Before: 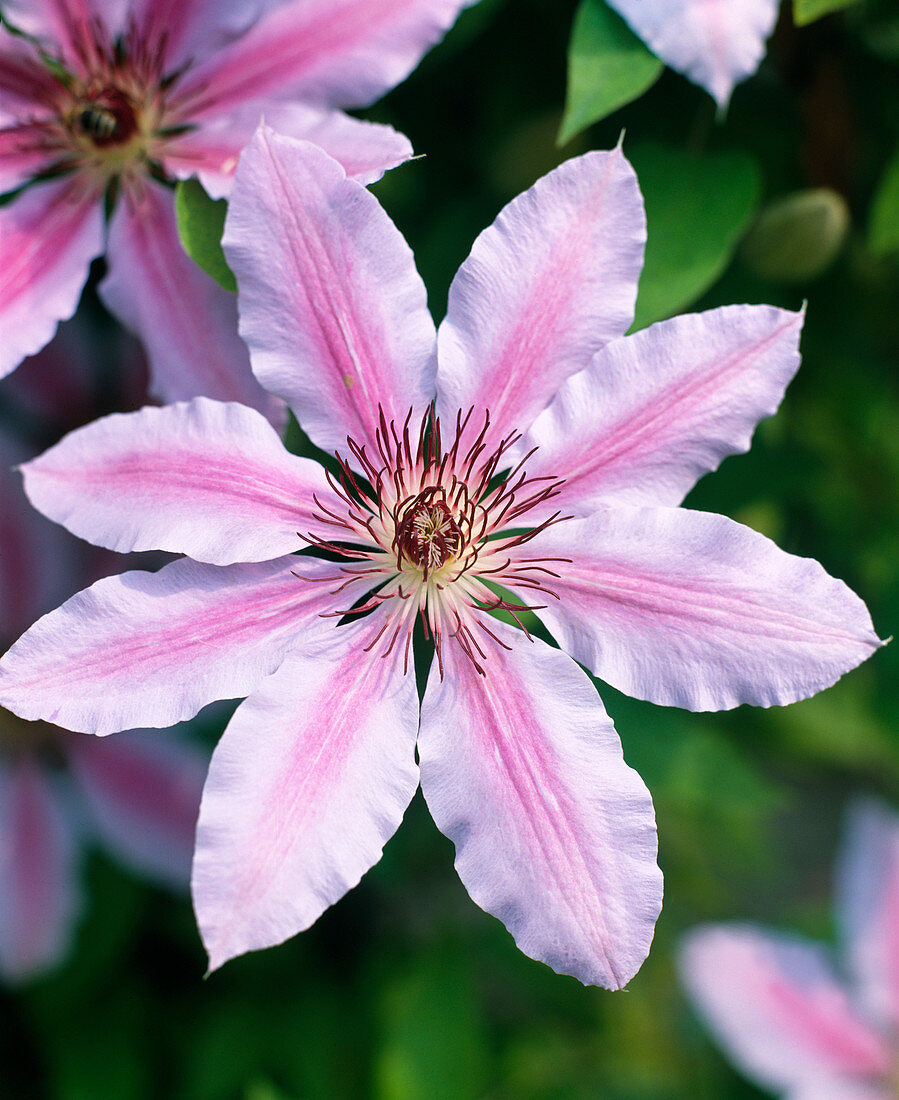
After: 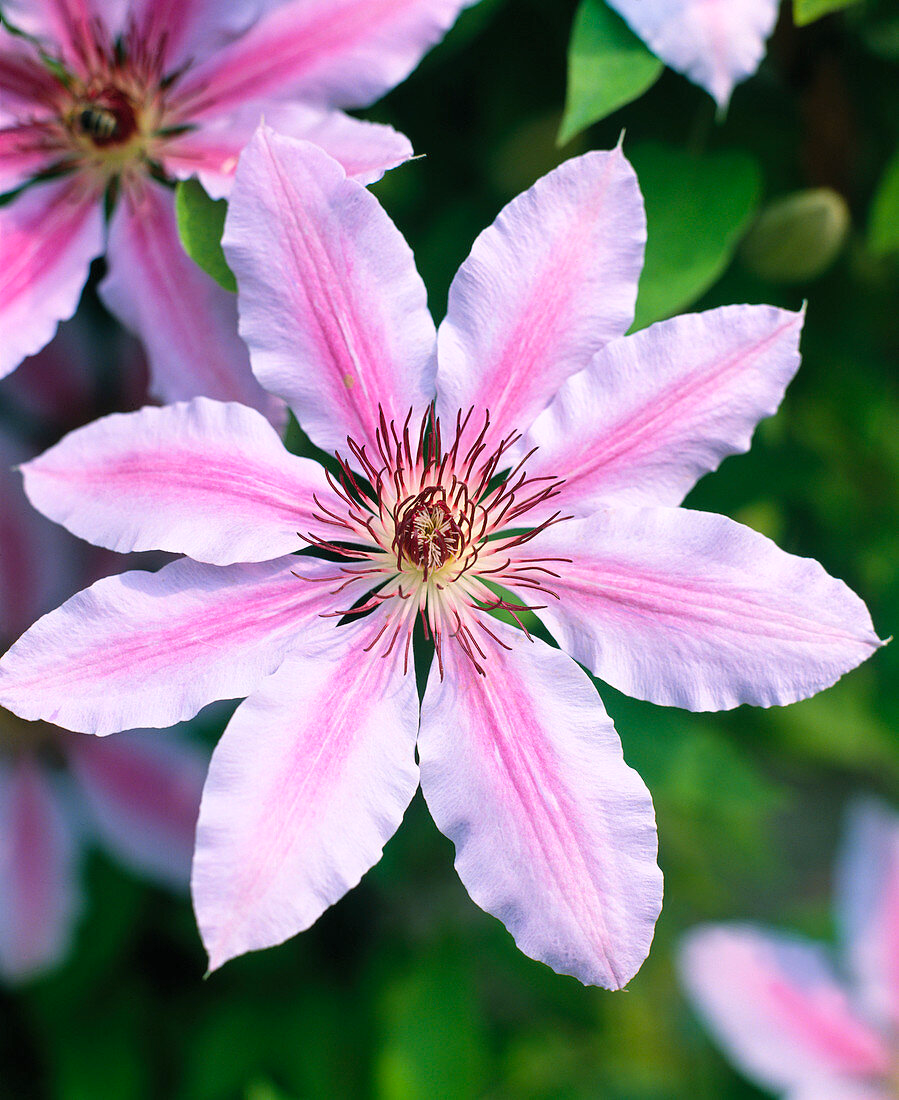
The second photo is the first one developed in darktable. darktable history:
contrast brightness saturation: contrast 0.073, brightness 0.083, saturation 0.182
